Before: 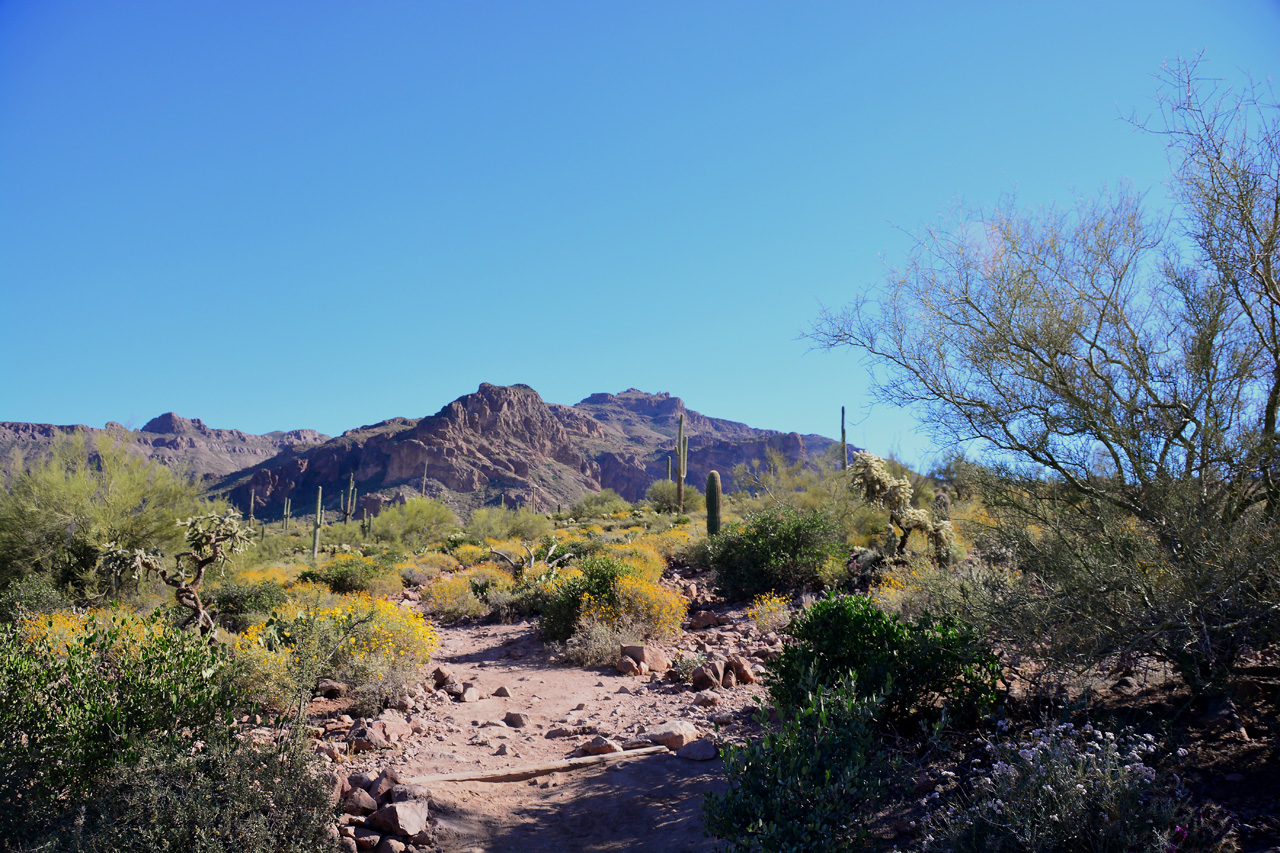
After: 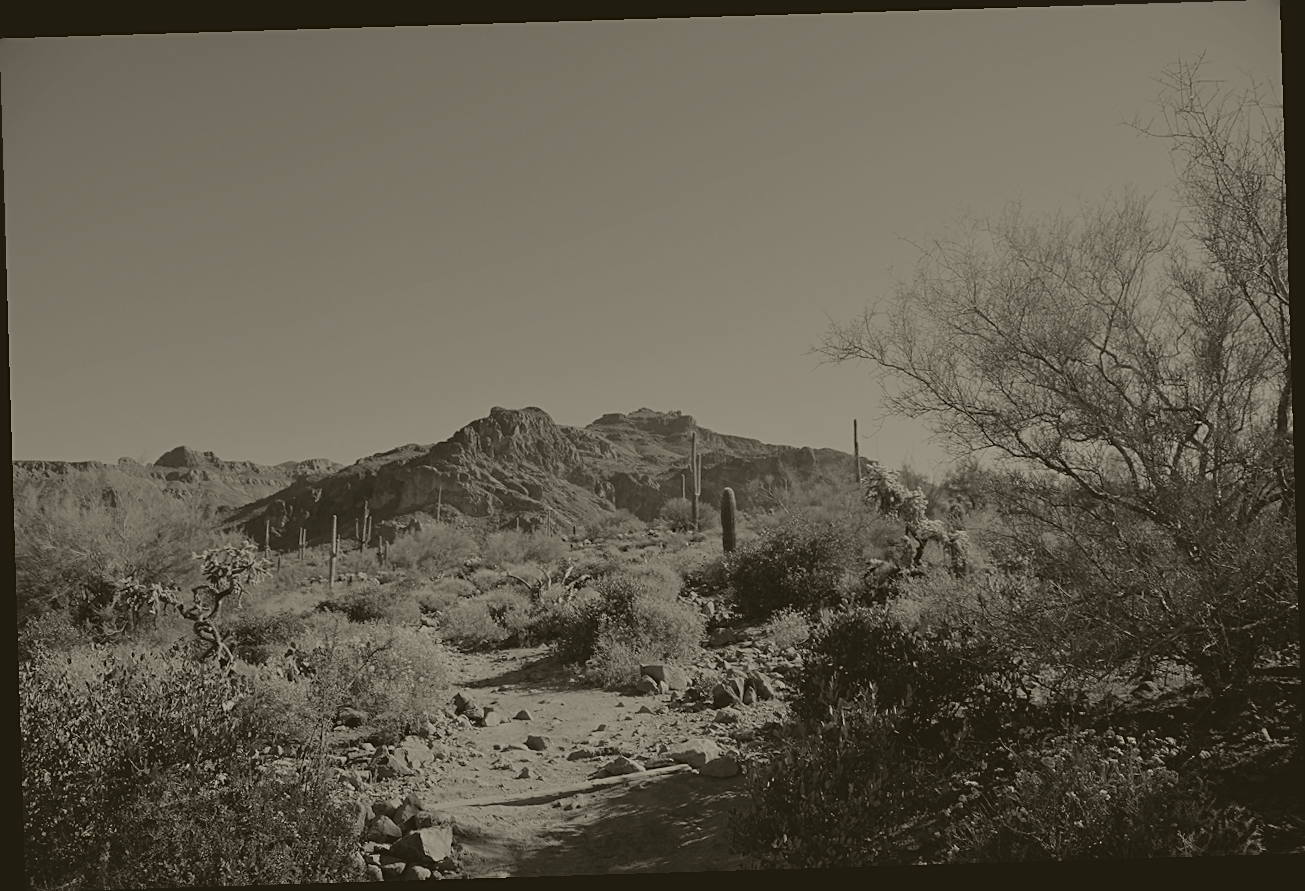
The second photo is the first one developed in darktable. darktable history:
colorize: hue 41.44°, saturation 22%, source mix 60%, lightness 10.61%
sharpen: radius 2.167, amount 0.381, threshold 0
rotate and perspective: rotation -1.75°, automatic cropping off
